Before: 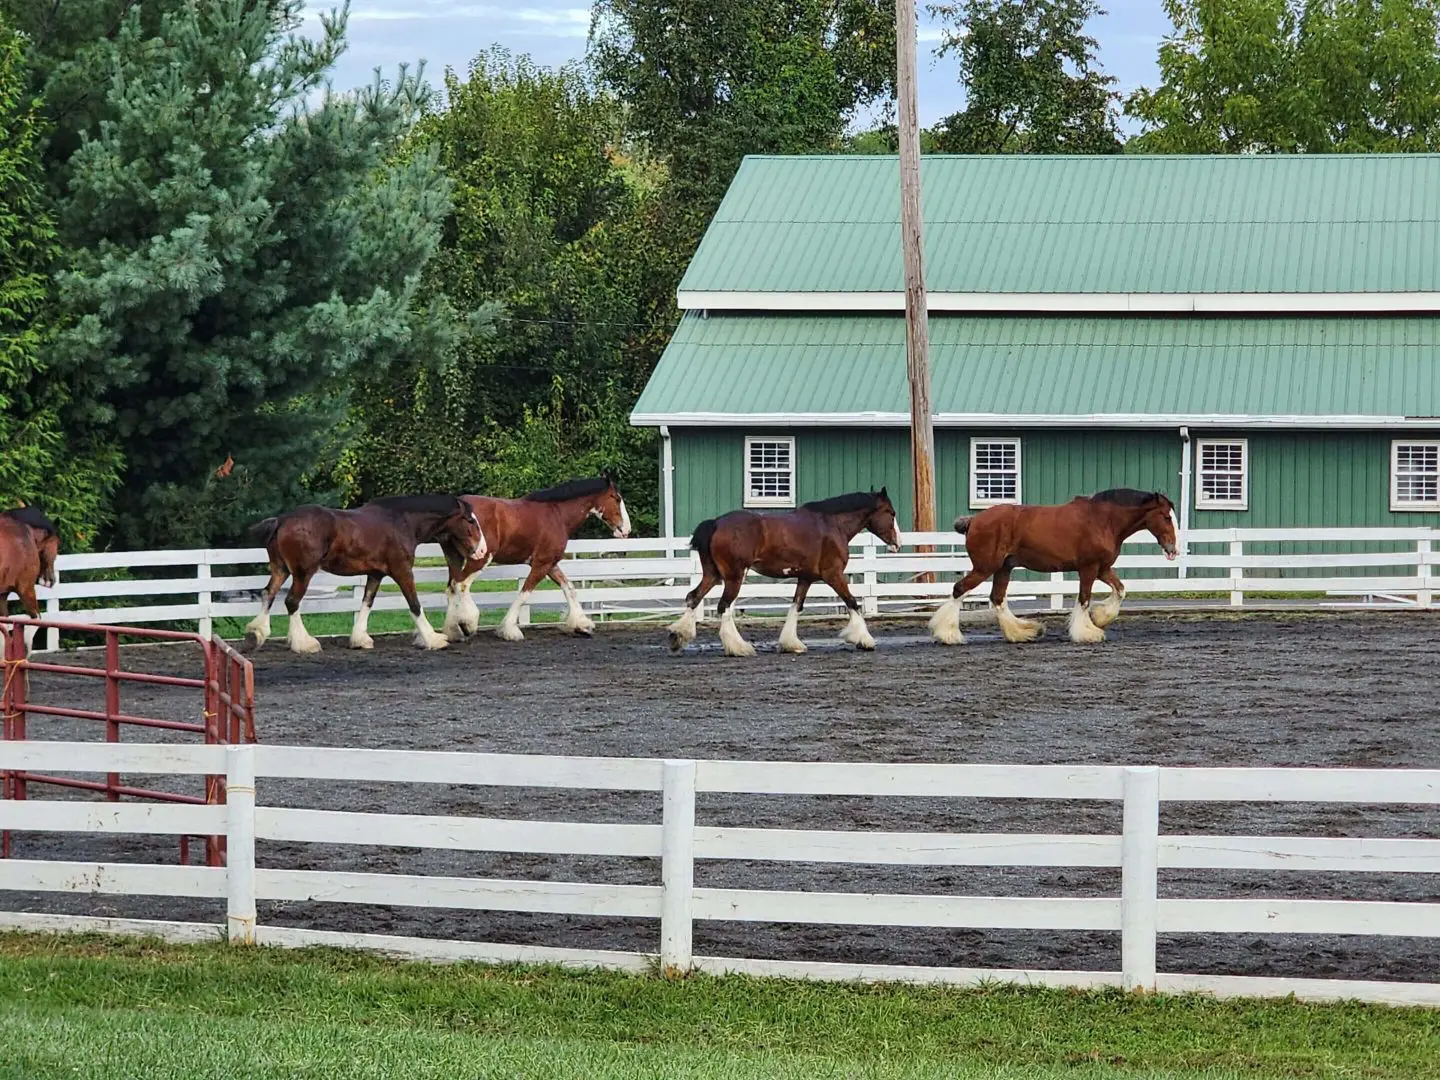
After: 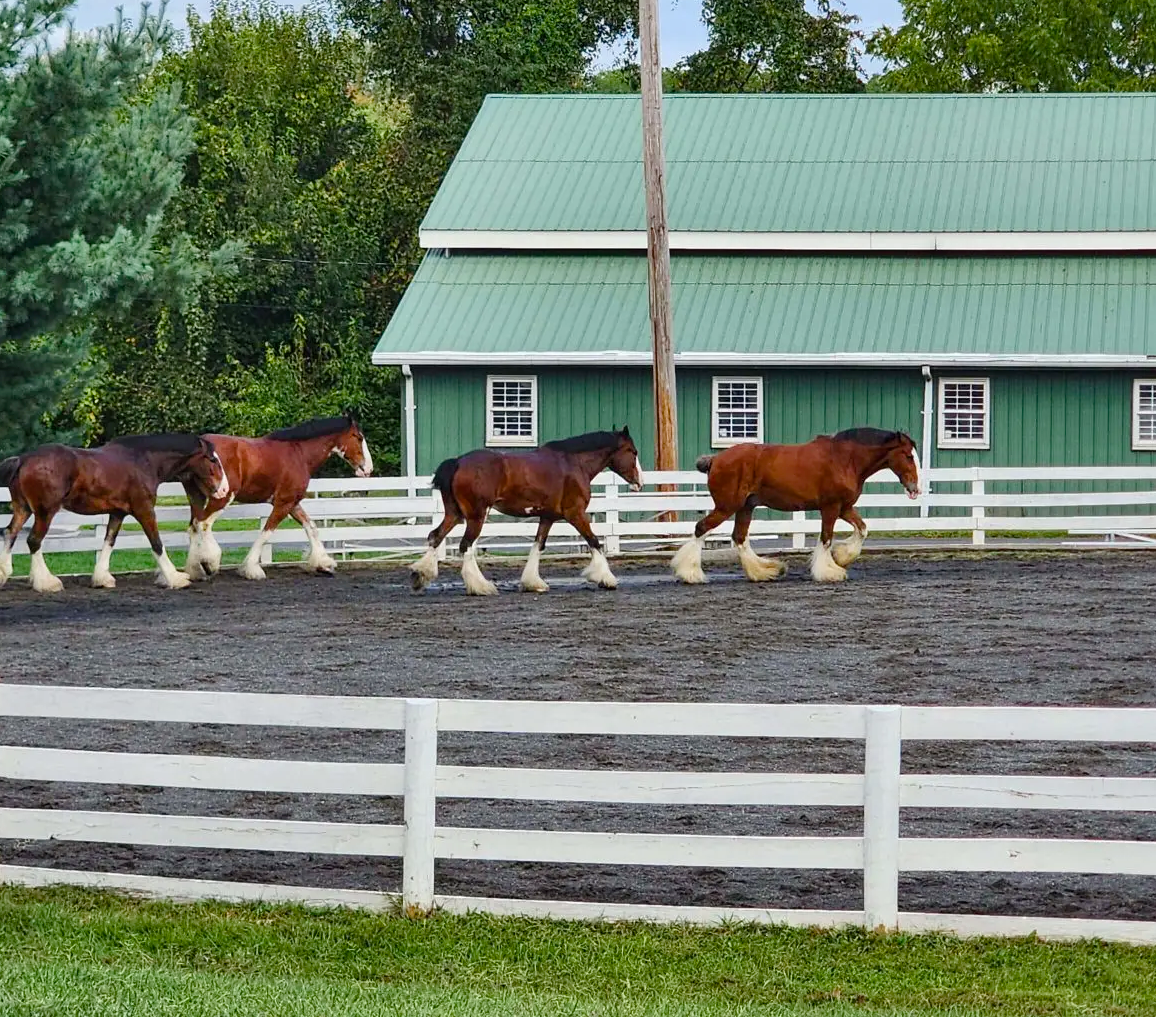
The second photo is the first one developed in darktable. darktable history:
shadows and highlights: soften with gaussian
crop and rotate: left 17.959%, top 5.771%, right 1.742%
color balance rgb: perceptual saturation grading › global saturation 20%, perceptual saturation grading › highlights -25%, perceptual saturation grading › shadows 25%
